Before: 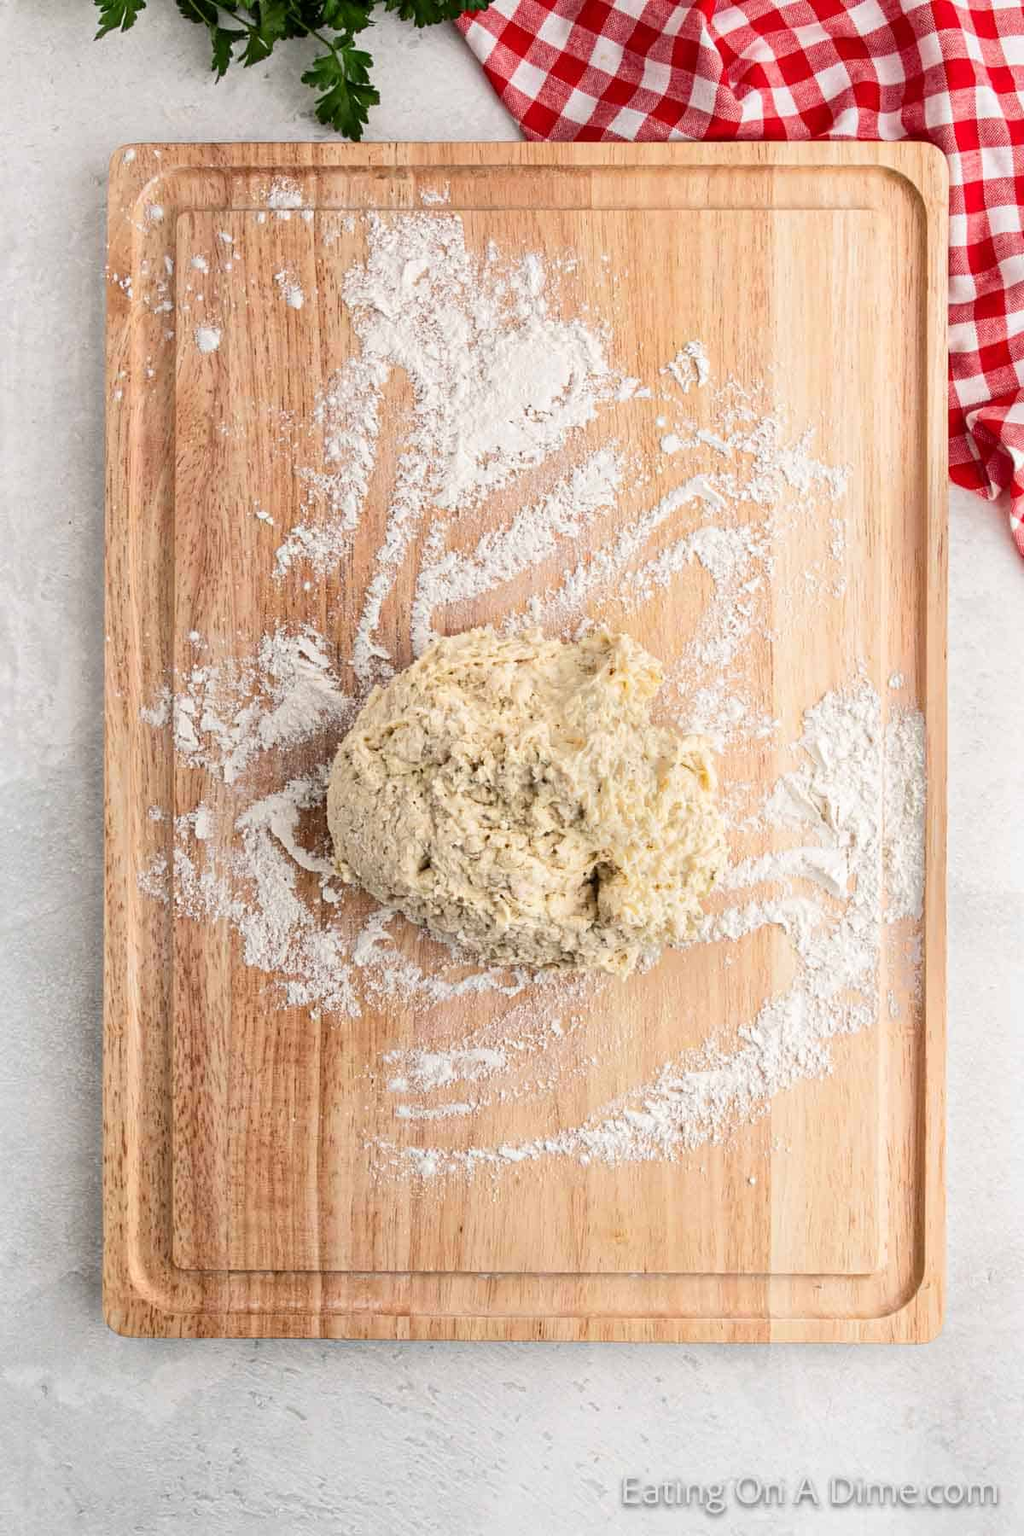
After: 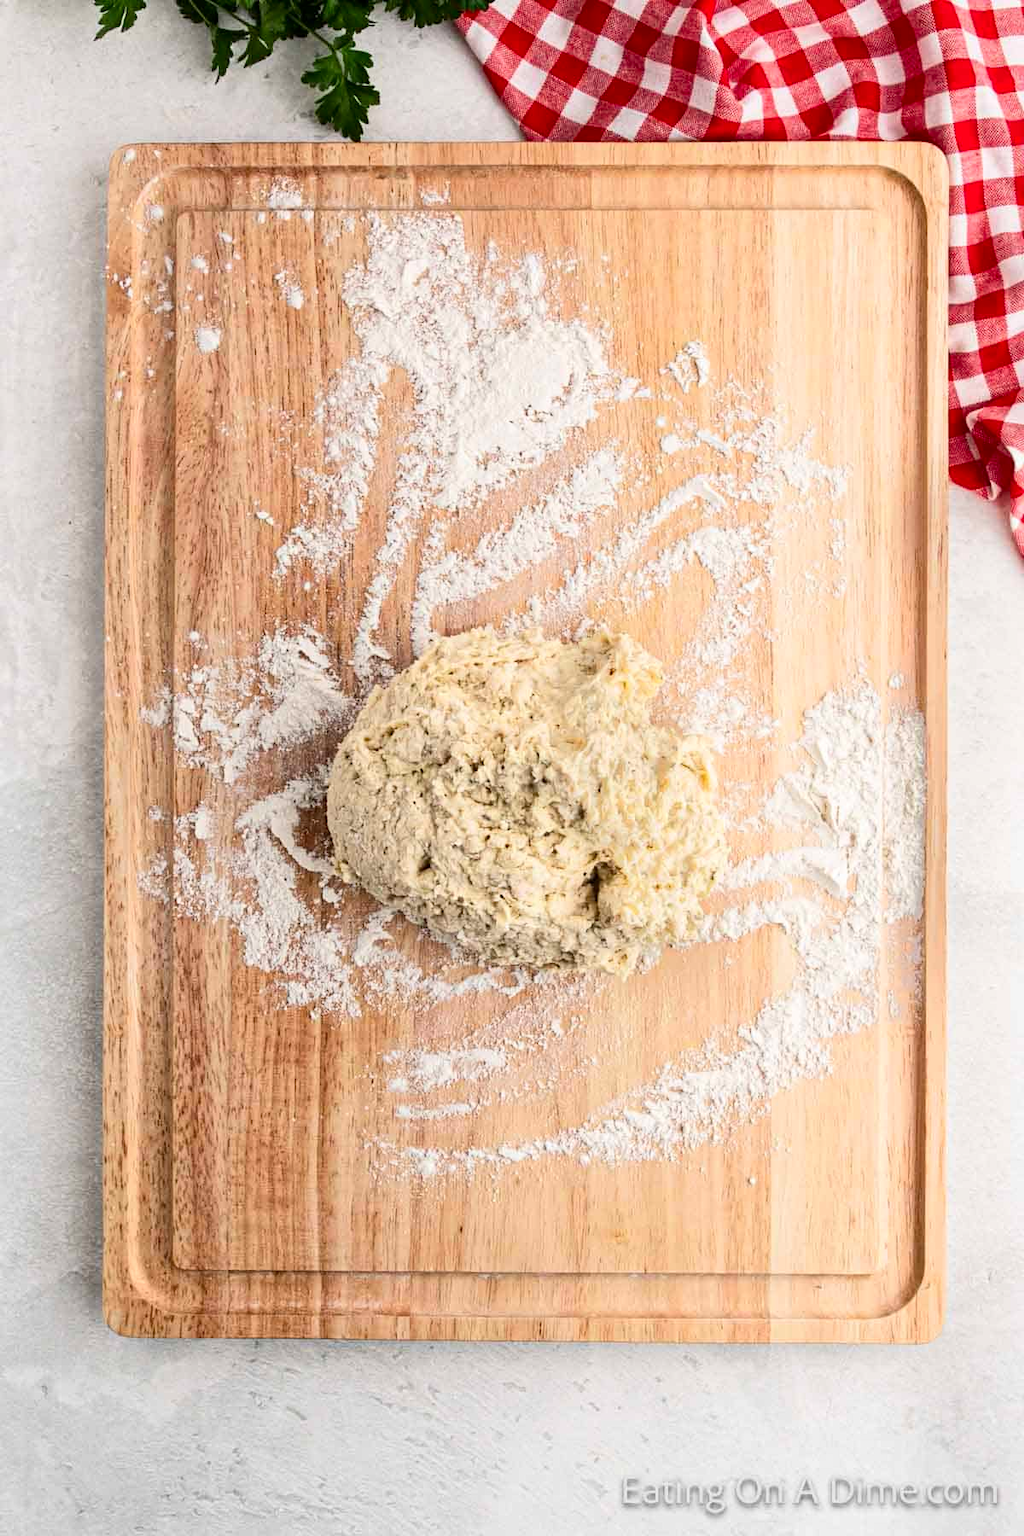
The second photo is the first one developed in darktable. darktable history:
contrast brightness saturation: contrast 0.146, brightness -0.006, saturation 0.104
